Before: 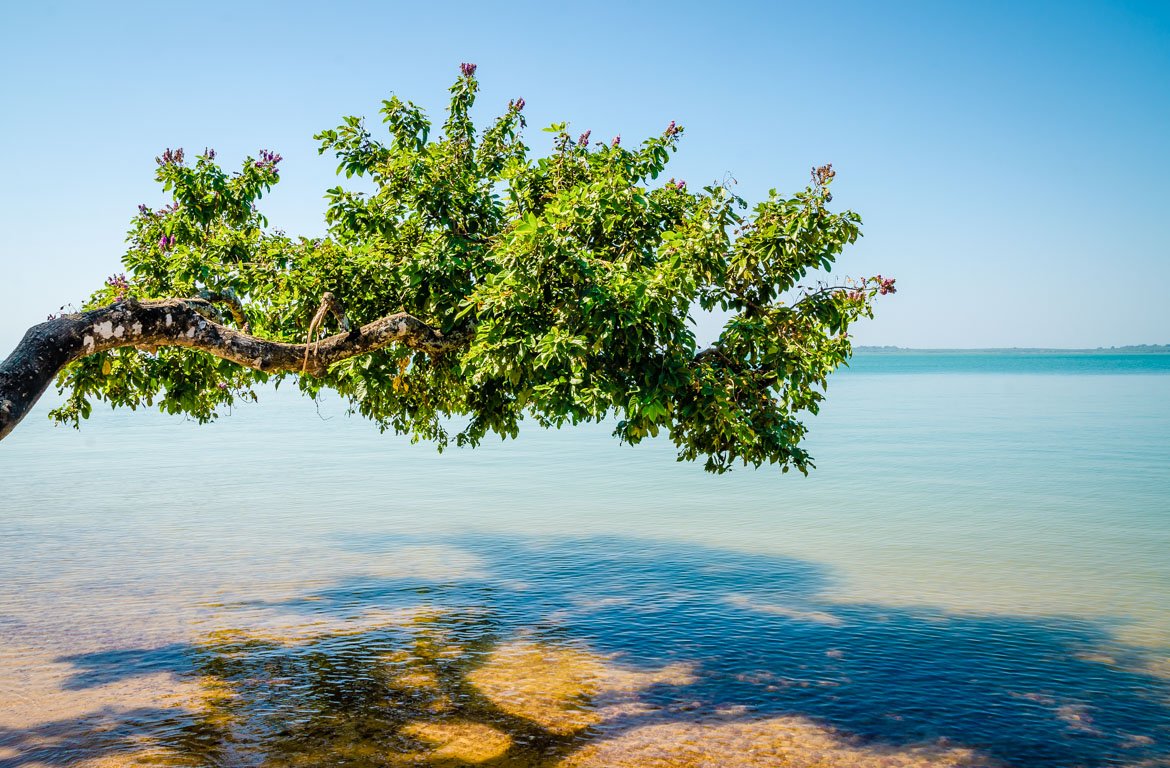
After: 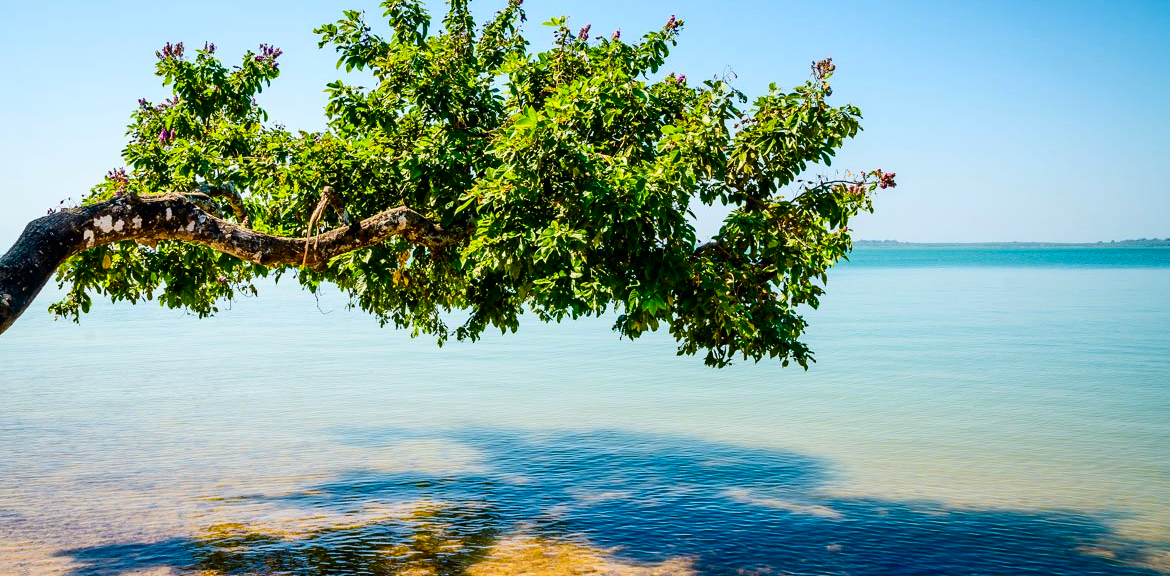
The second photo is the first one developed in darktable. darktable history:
contrast brightness saturation: contrast 0.19, brightness -0.11, saturation 0.21
crop: top 13.819%, bottom 11.169%
